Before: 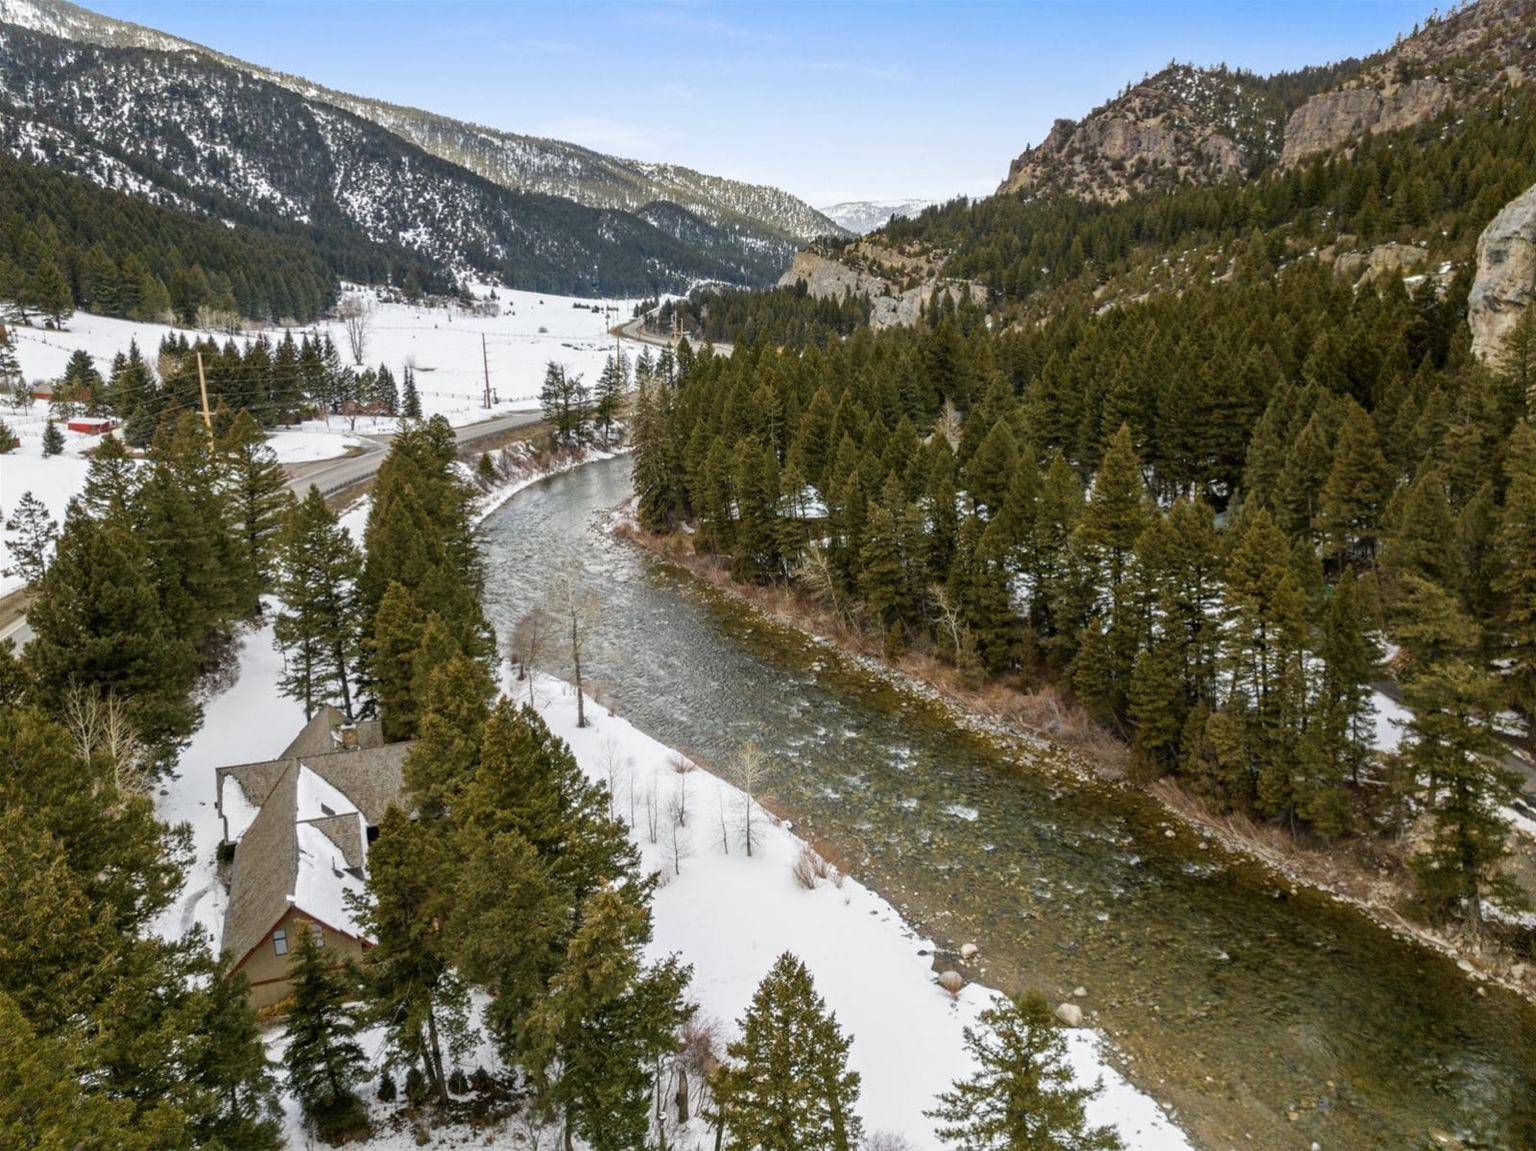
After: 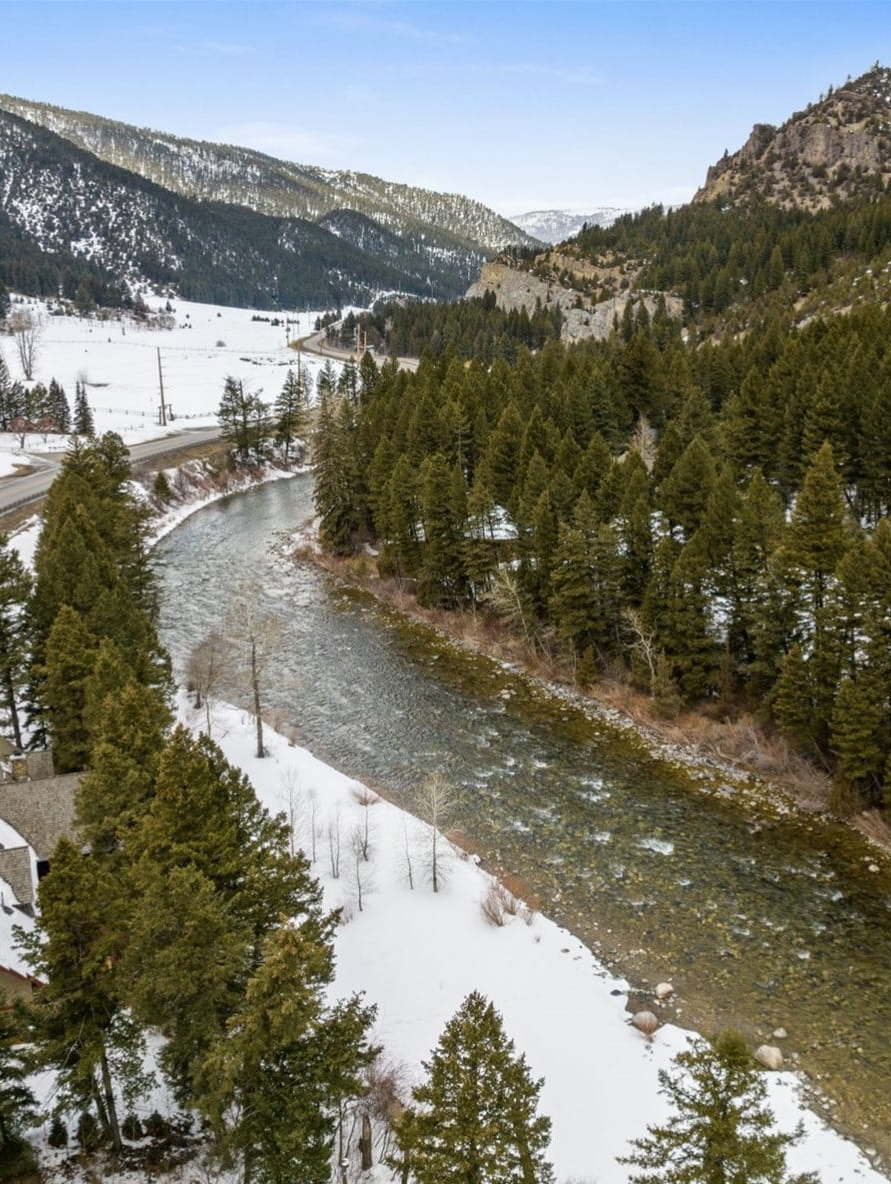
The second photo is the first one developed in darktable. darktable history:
crop: left 21.58%, right 22.255%
